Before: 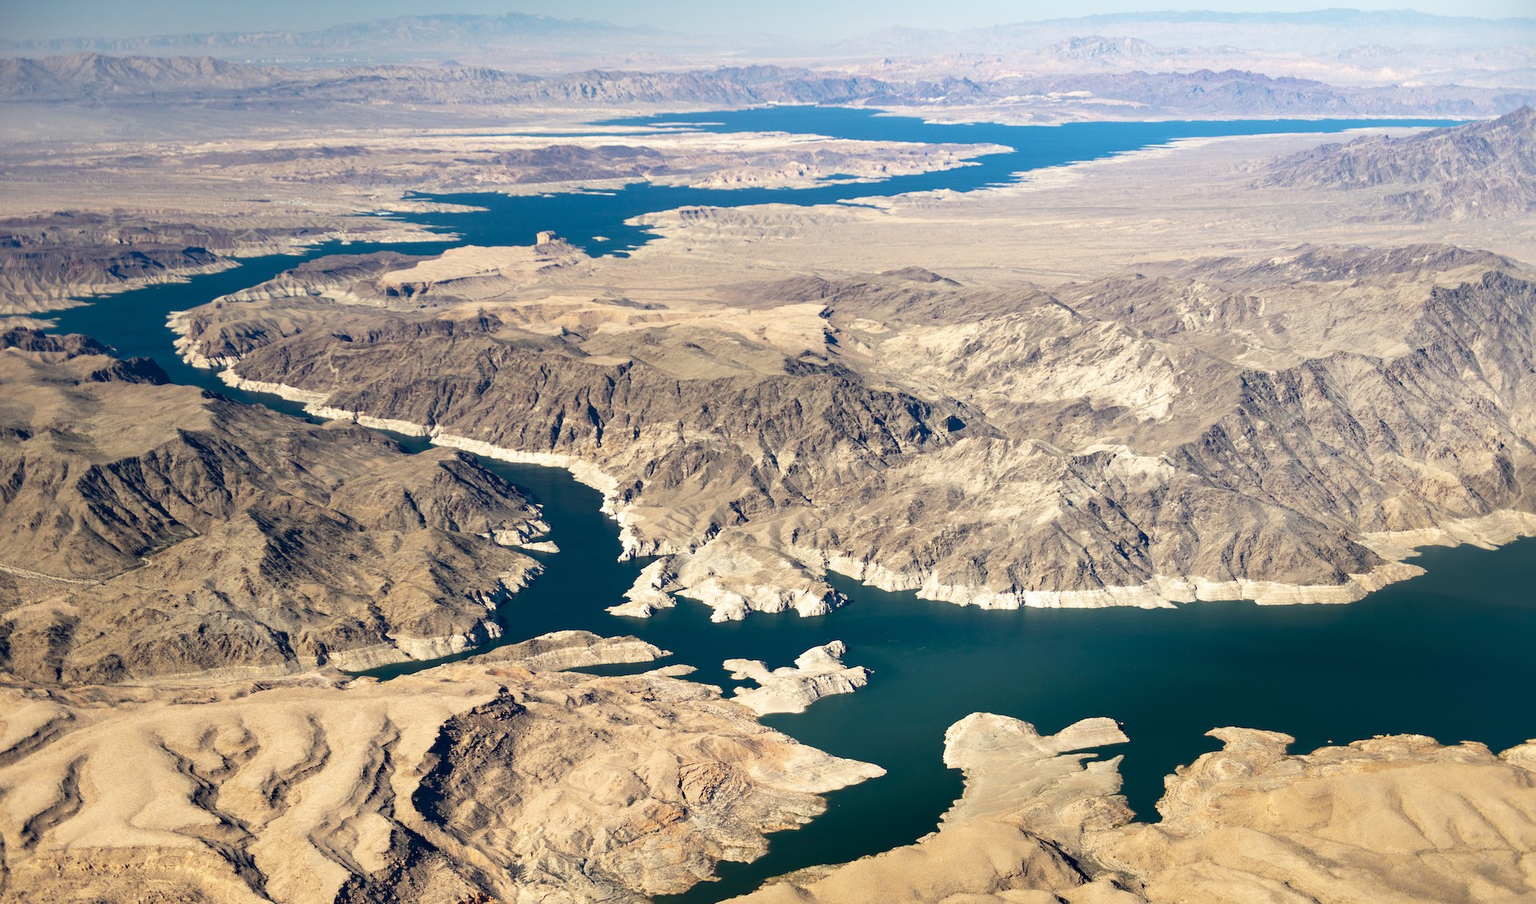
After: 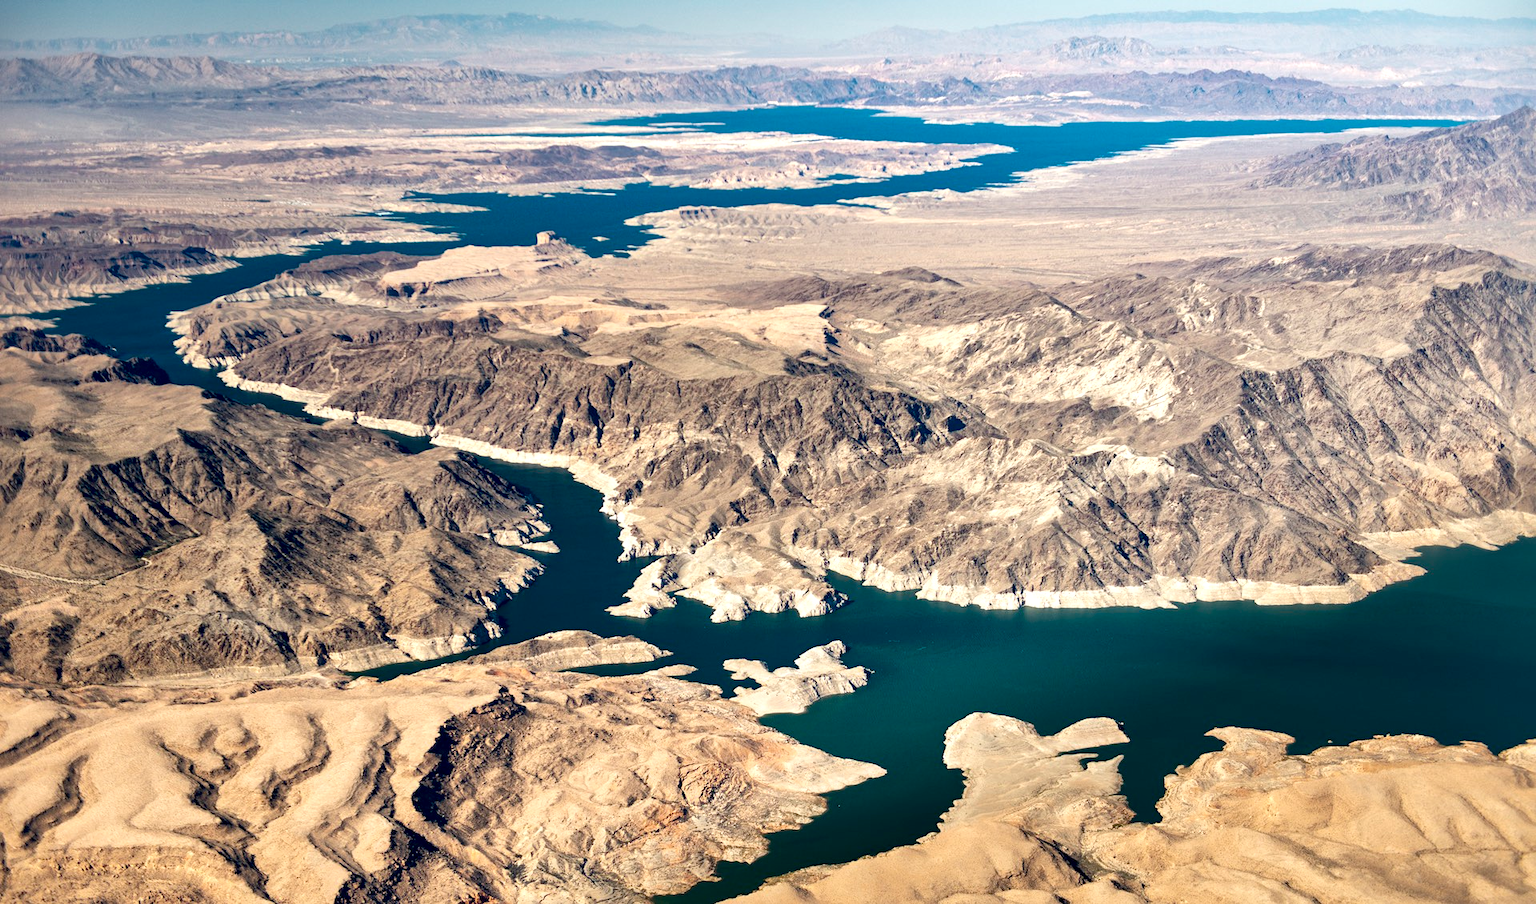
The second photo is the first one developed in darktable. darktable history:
local contrast: mode bilateral grid, contrast 26, coarseness 46, detail 152%, midtone range 0.2
